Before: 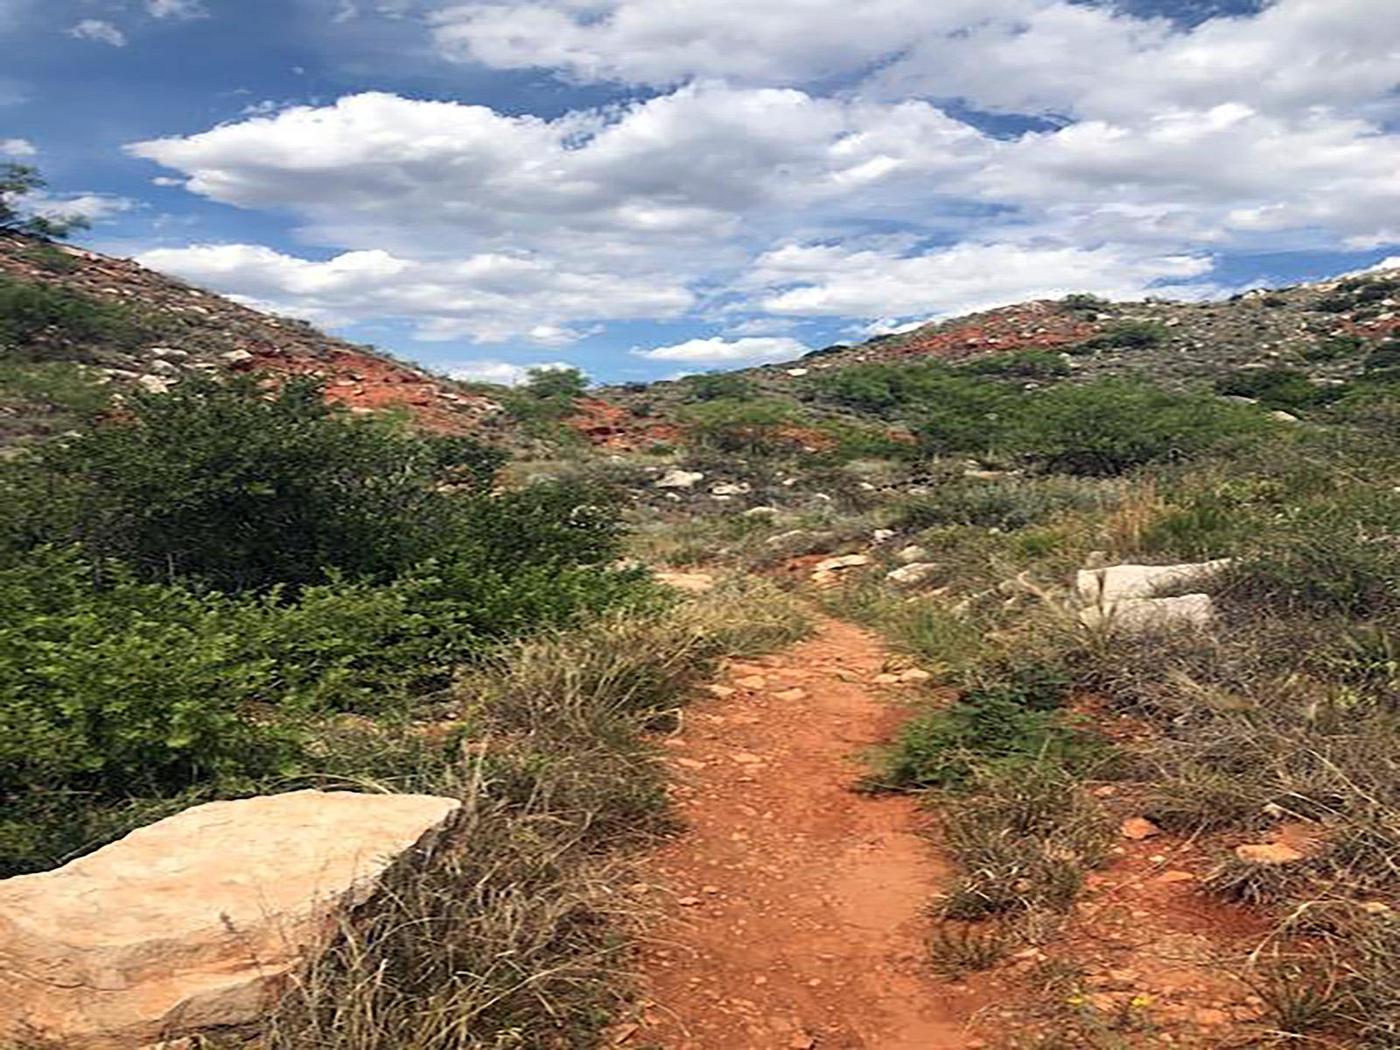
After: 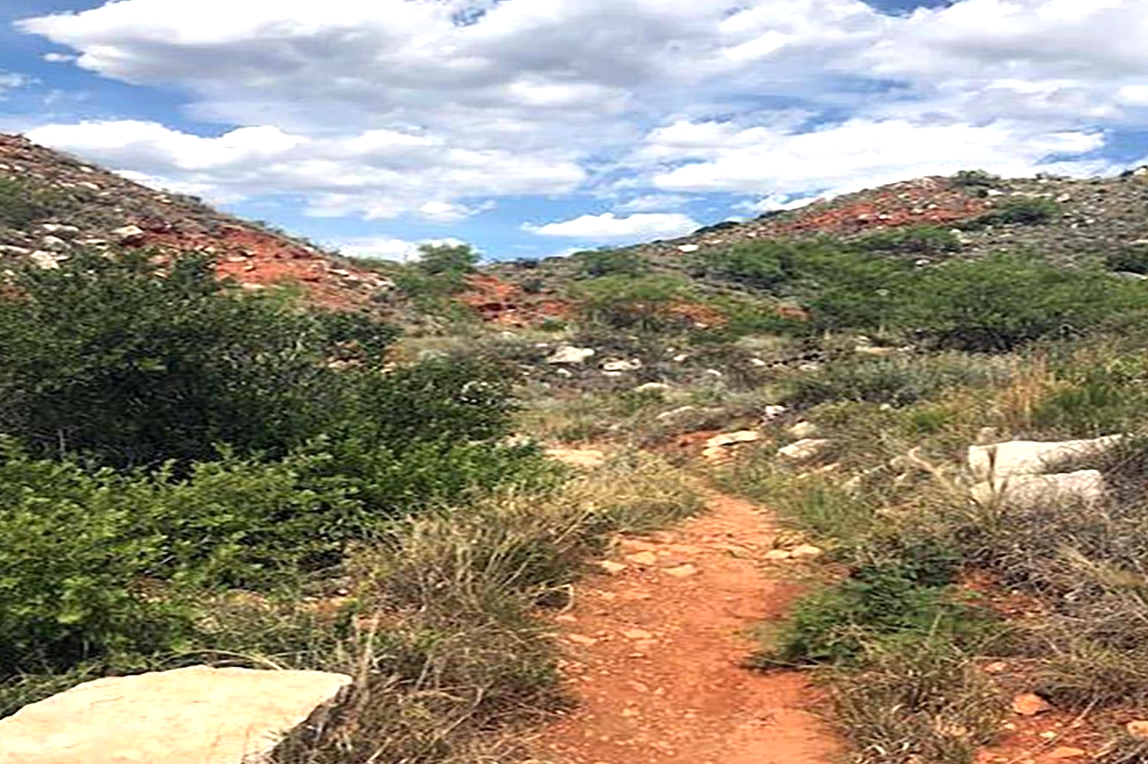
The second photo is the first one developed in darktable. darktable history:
crop: left 7.856%, top 11.836%, right 10.12%, bottom 15.387%
exposure: exposure 0.376 EV, compensate highlight preservation false
